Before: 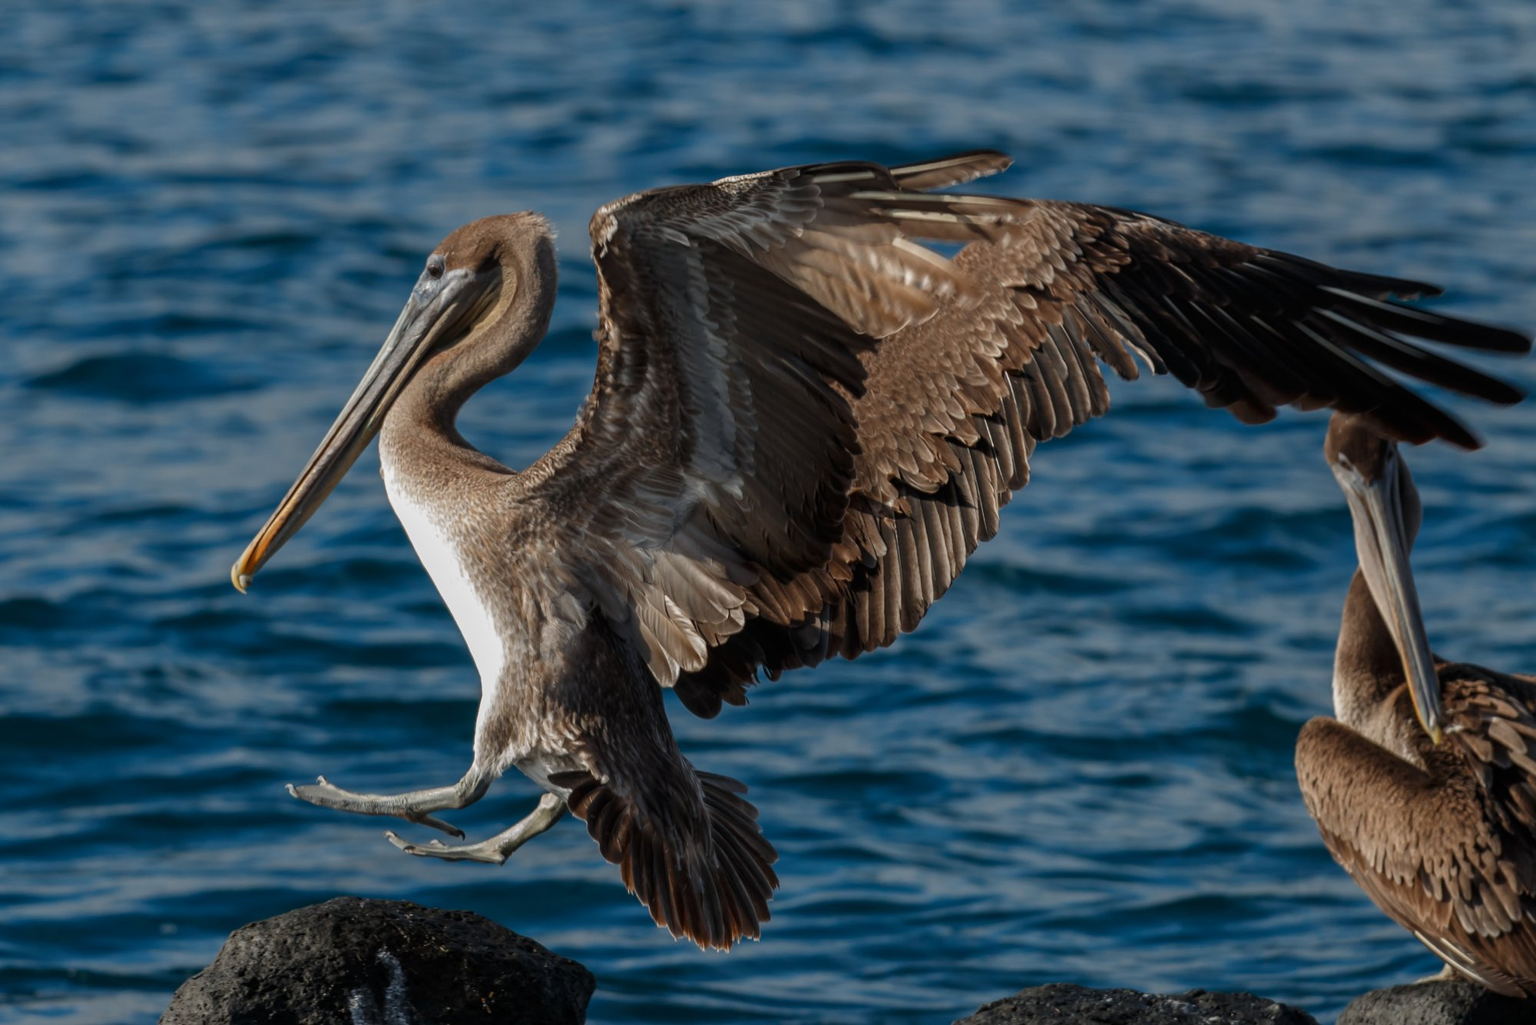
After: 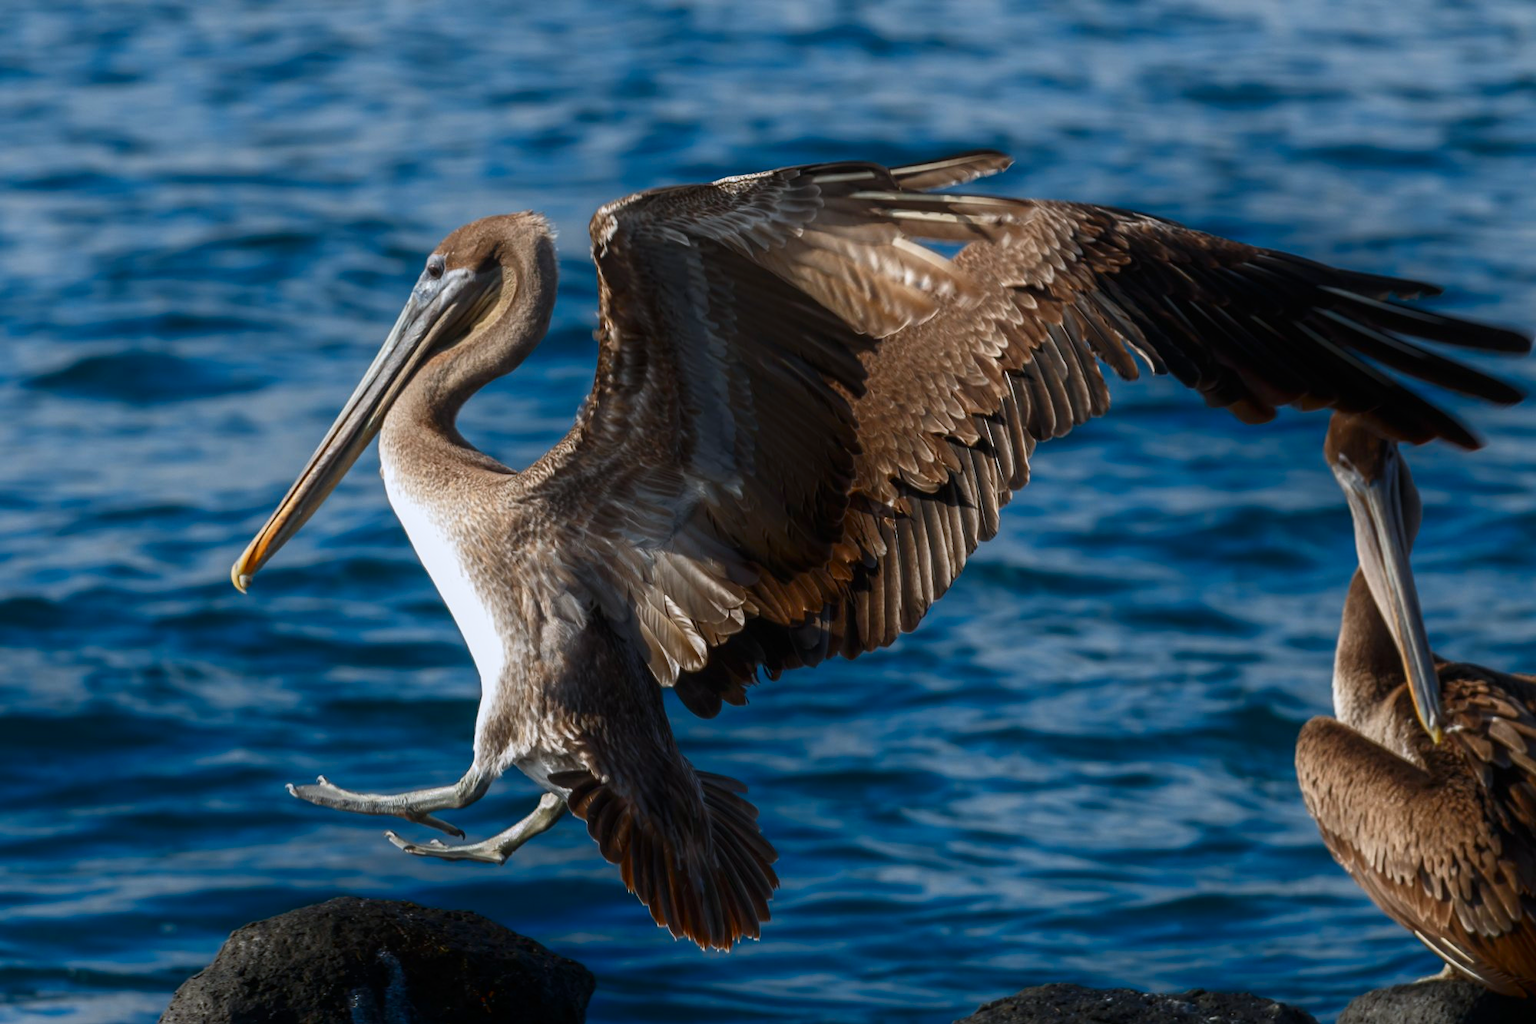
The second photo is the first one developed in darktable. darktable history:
white balance: red 0.974, blue 1.044
shadows and highlights: shadows -70, highlights 35, soften with gaussian
contrast brightness saturation: contrast 0.2, brightness 0.16, saturation 0.22
